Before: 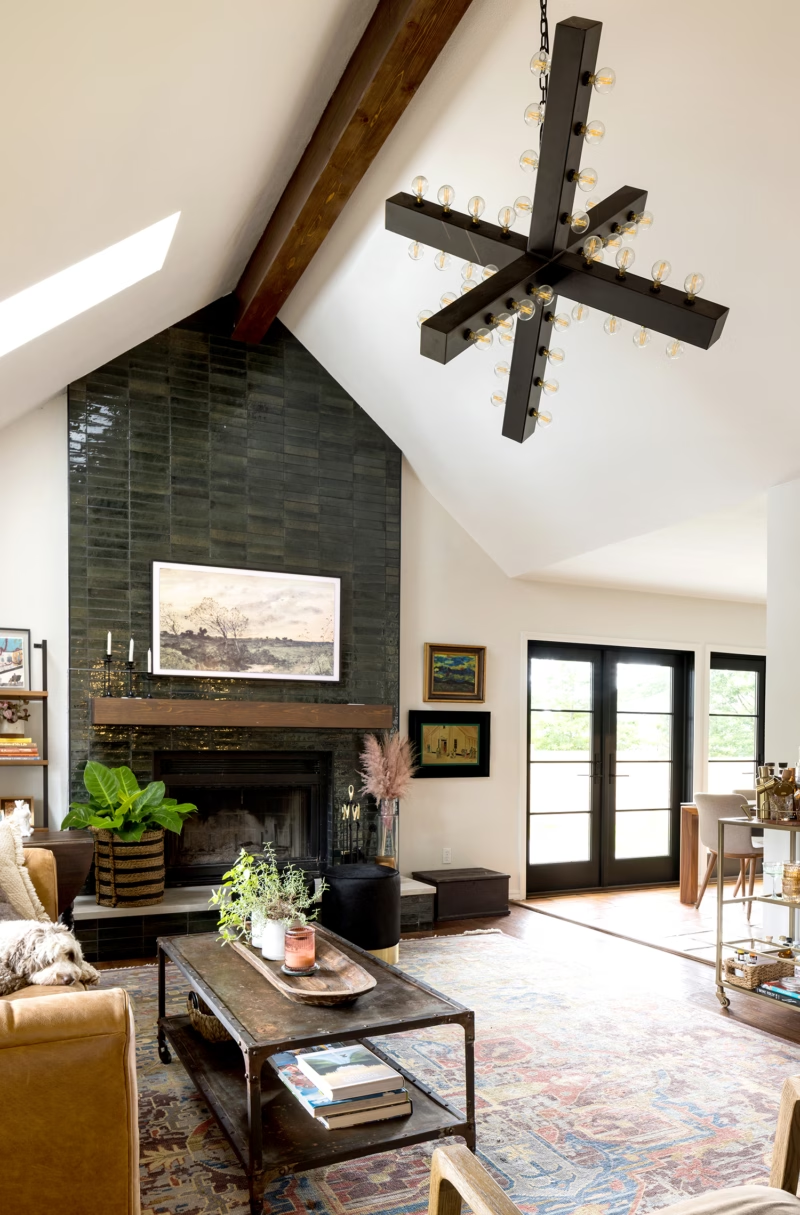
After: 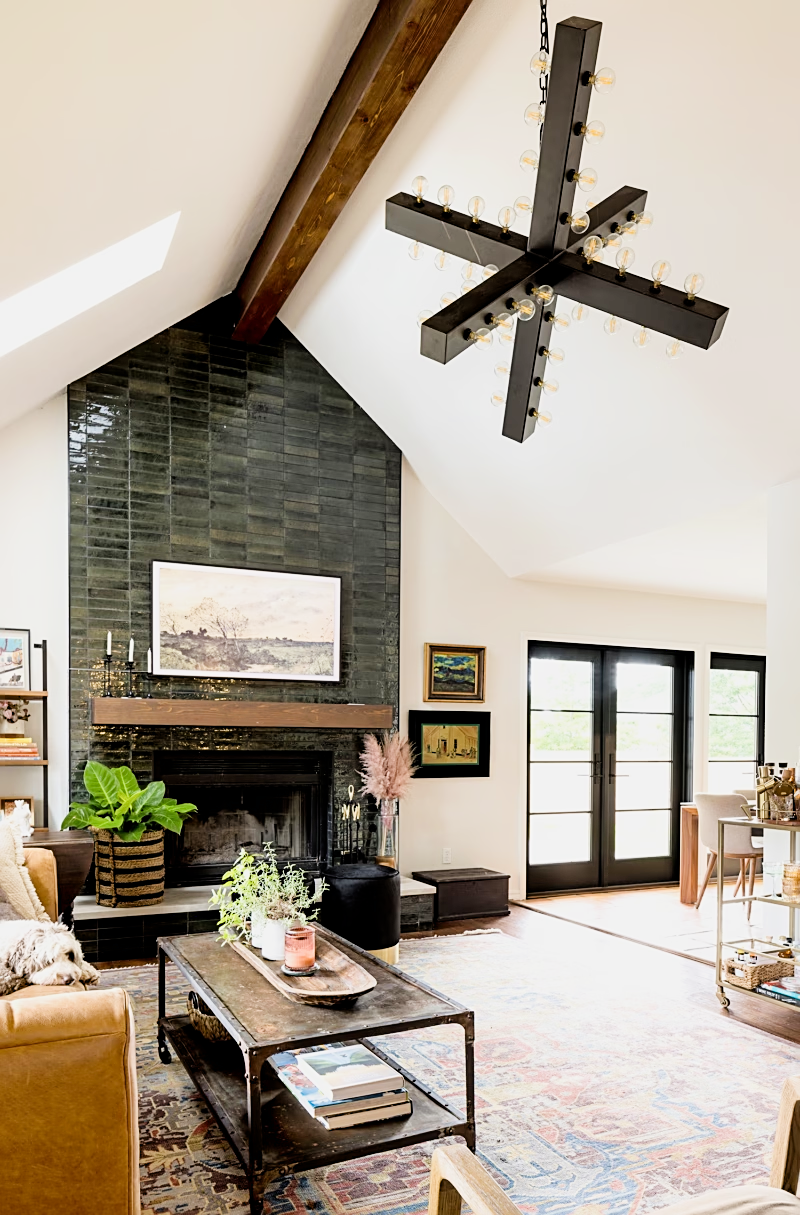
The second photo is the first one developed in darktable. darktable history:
filmic rgb: black relative exposure -7.65 EV, white relative exposure 4.56 EV, hardness 3.61, contrast 1.05
exposure: black level correction 0.001, exposure 0.955 EV, compensate exposure bias true, compensate highlight preservation false
sharpen: on, module defaults
